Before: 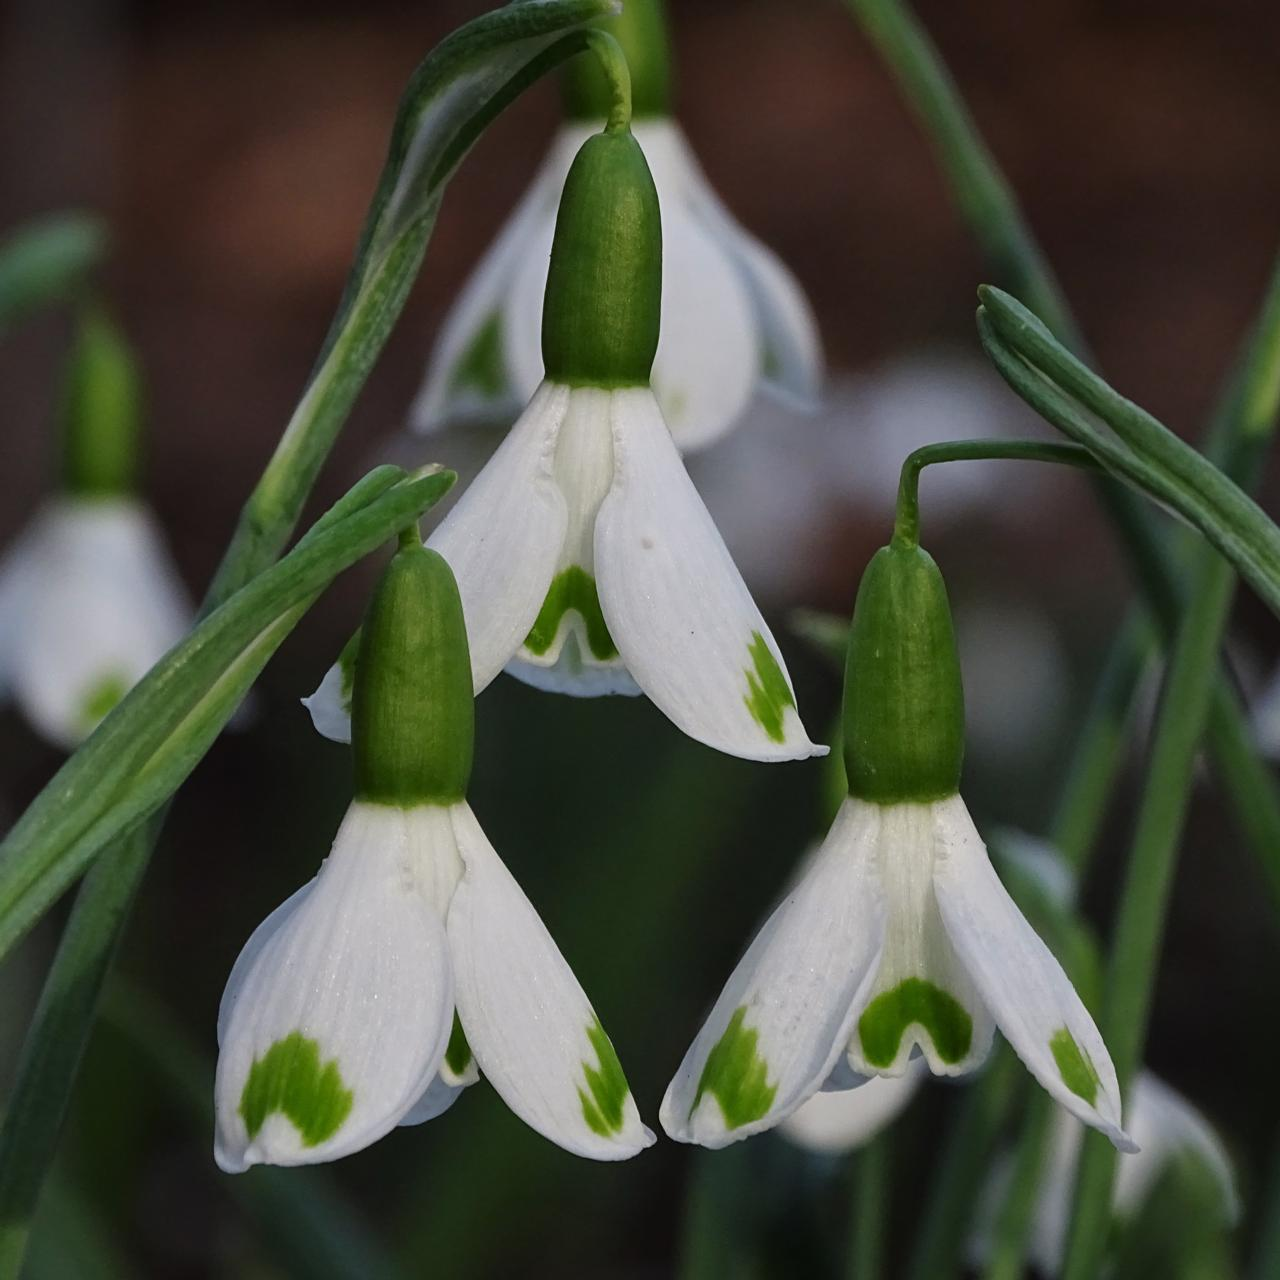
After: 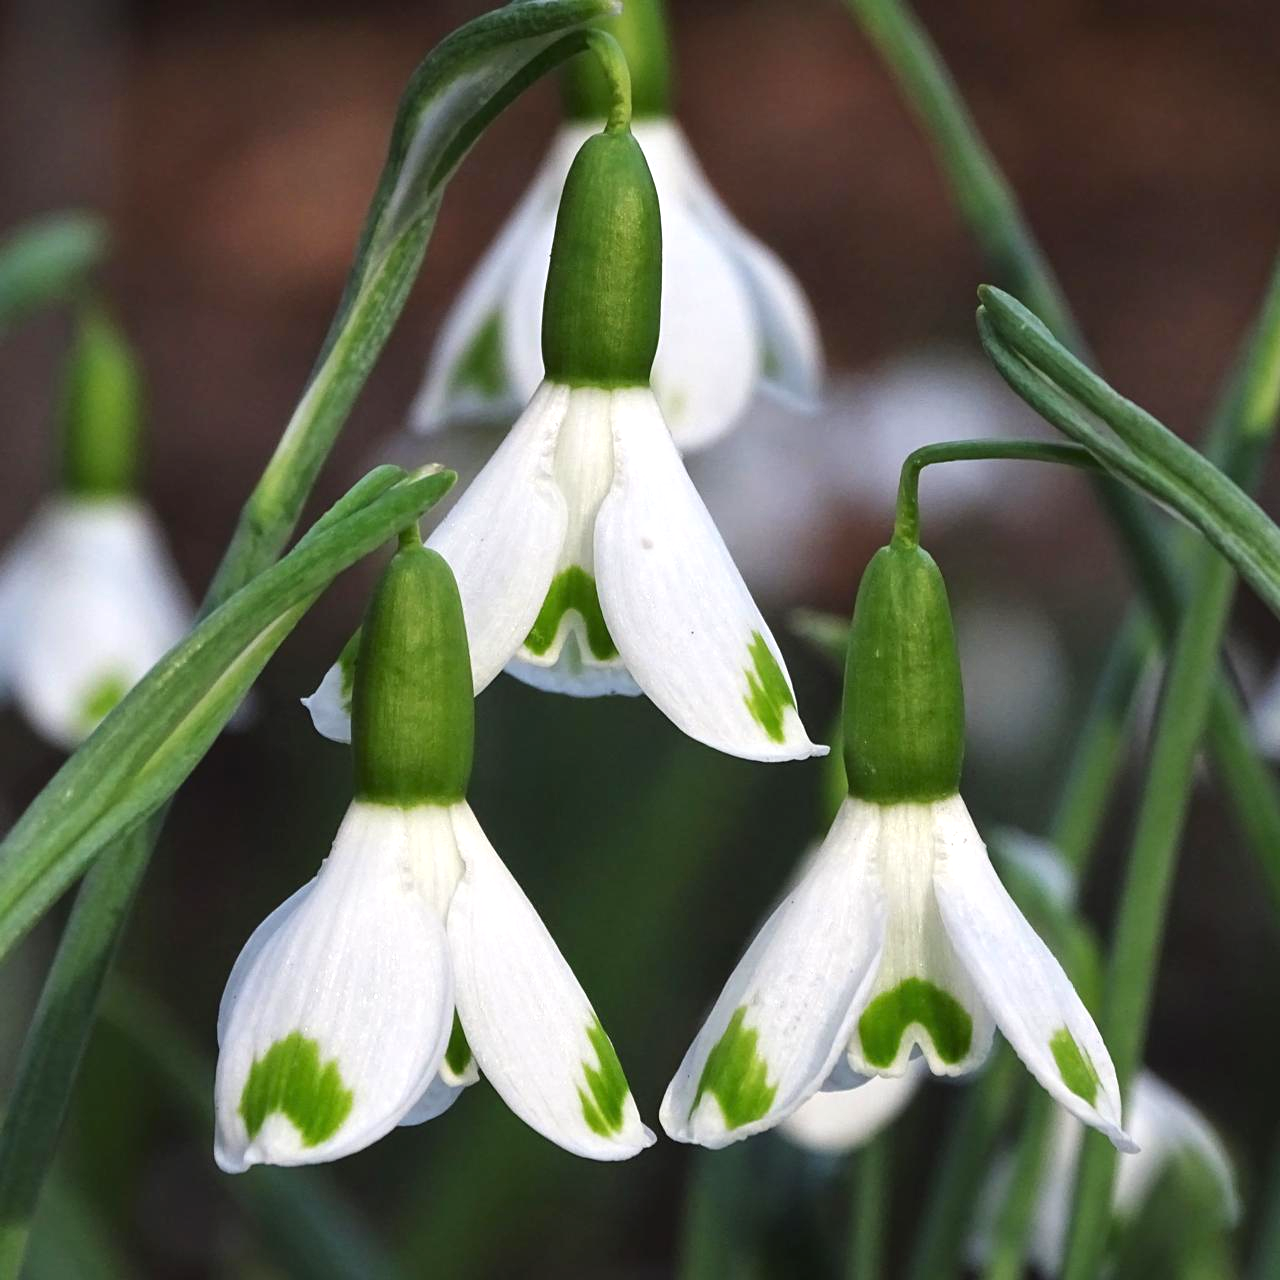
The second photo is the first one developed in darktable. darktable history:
tone equalizer: on, module defaults
exposure: black level correction 0, exposure 0.893 EV, compensate highlight preservation false
